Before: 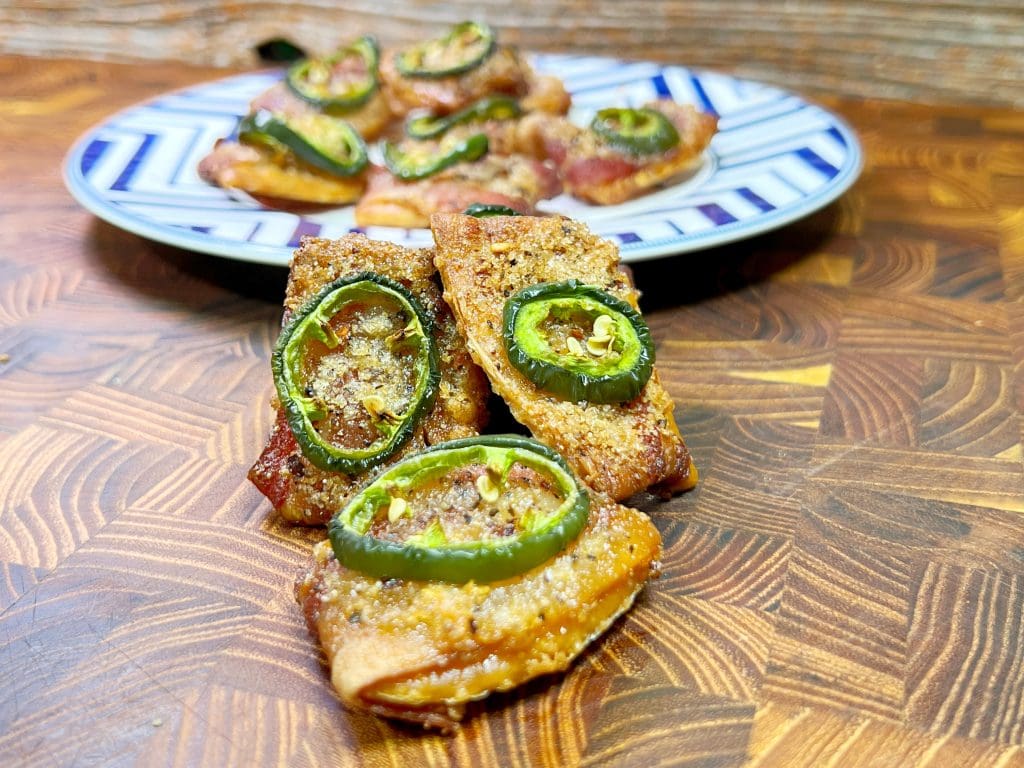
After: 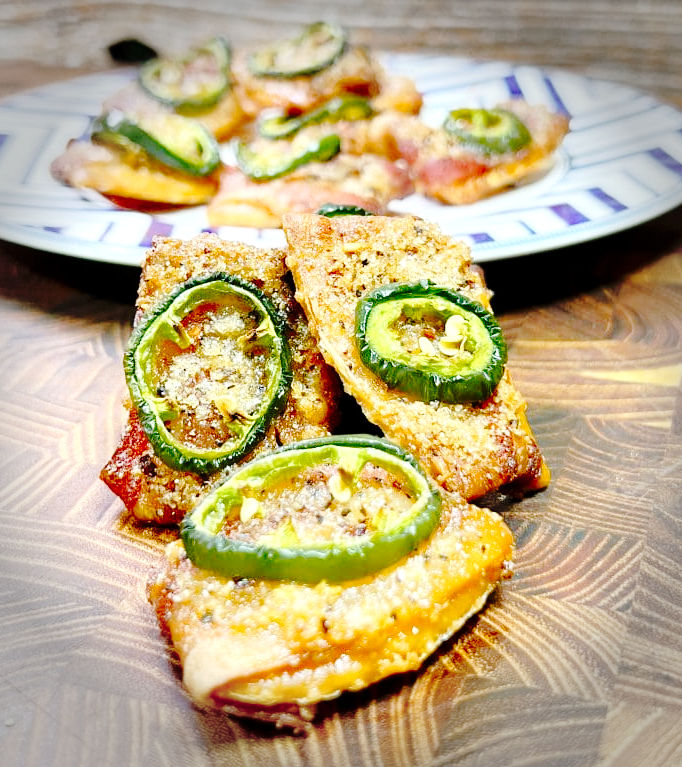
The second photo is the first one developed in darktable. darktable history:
tone equalizer: mask exposure compensation -0.49 EV
crop and rotate: left 14.507%, right 18.841%
exposure: black level correction 0.001, exposure 0.499 EV, compensate highlight preservation false
vignetting: fall-off start 76.13%, fall-off radius 26.27%, width/height ratio 0.973, unbound false
tone curve: curves: ch0 [(0, 0) (0.094, 0.039) (0.243, 0.155) (0.411, 0.482) (0.479, 0.583) (0.654, 0.742) (0.793, 0.851) (0.994, 0.974)]; ch1 [(0, 0) (0.161, 0.092) (0.35, 0.33) (0.392, 0.392) (0.456, 0.456) (0.505, 0.502) (0.537, 0.518) (0.553, 0.53) (0.573, 0.569) (0.718, 0.718) (1, 1)]; ch2 [(0, 0) (0.346, 0.362) (0.411, 0.412) (0.502, 0.502) (0.531, 0.521) (0.576, 0.553) (0.615, 0.621) (1, 1)], preserve colors none
